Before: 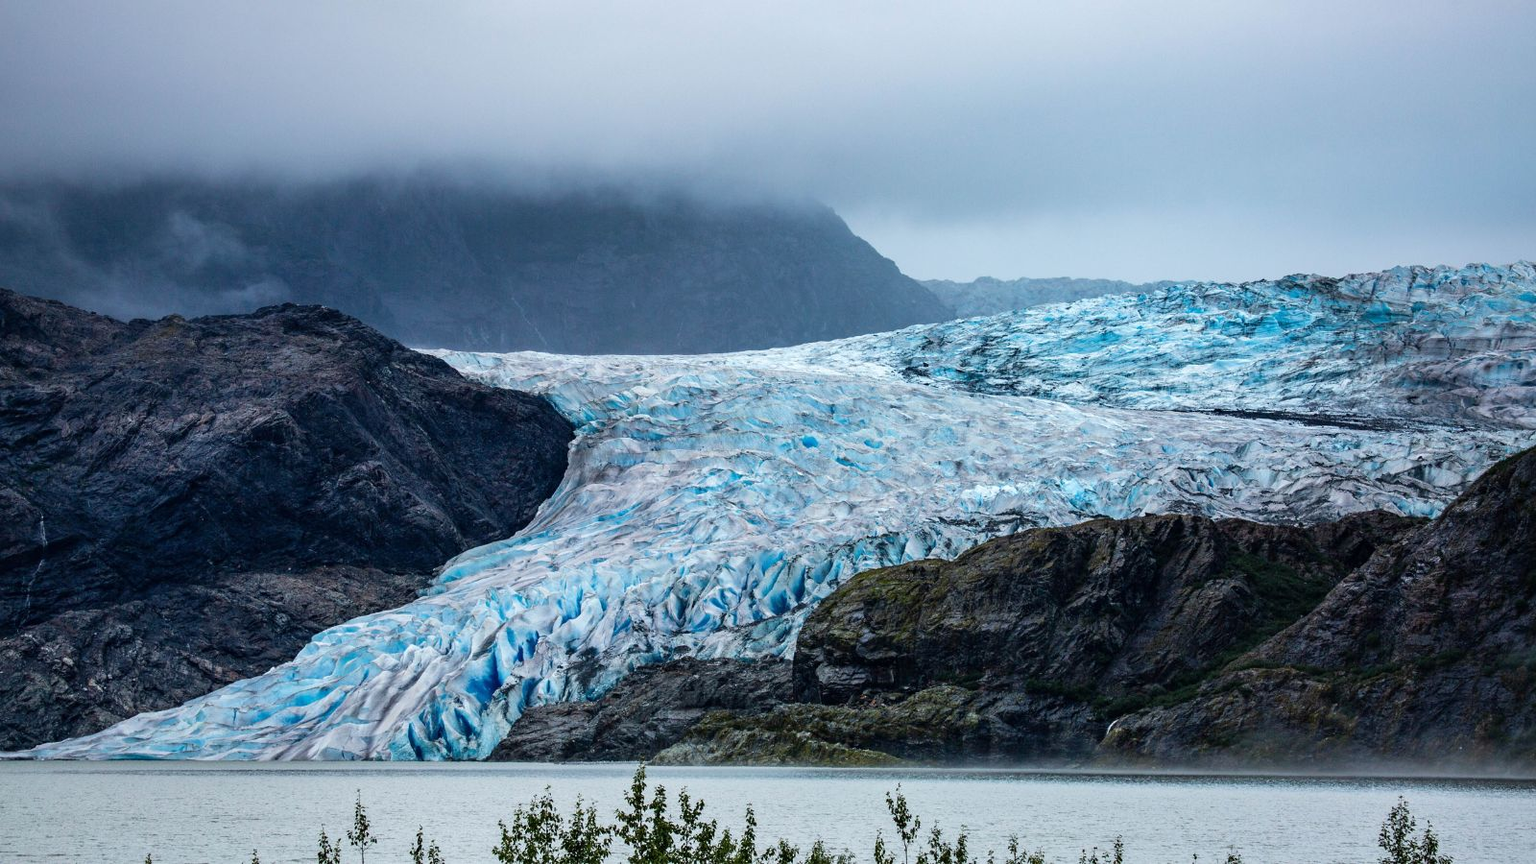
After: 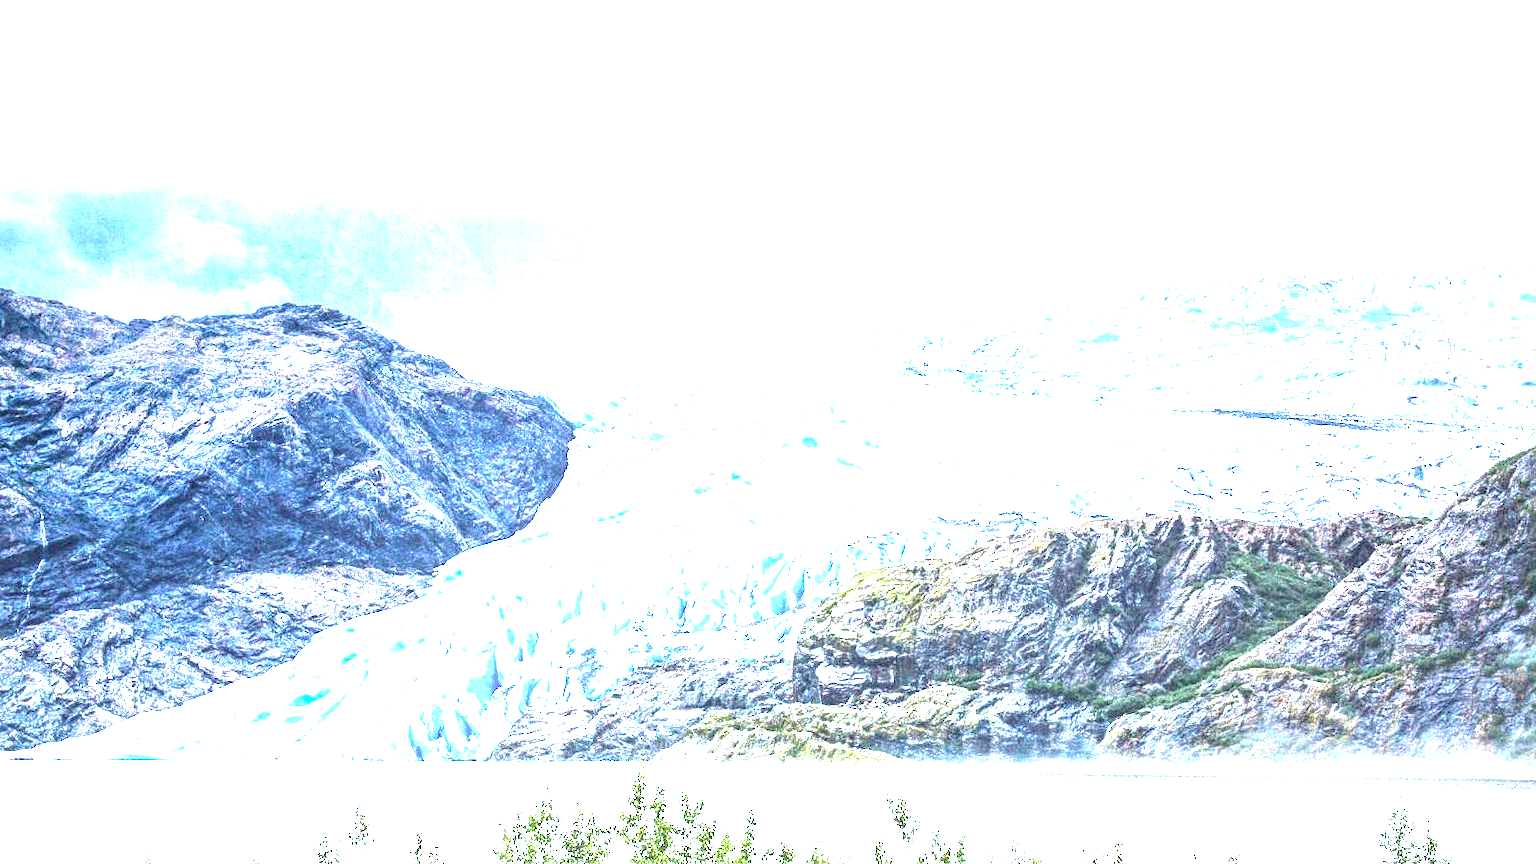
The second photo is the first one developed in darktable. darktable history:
base curve: exposure shift 0, preserve colors none
grain: coarseness 0.09 ISO
local contrast: detail 130%
exposure: black level correction 0, exposure 4 EV, compensate exposure bias true, compensate highlight preservation false
